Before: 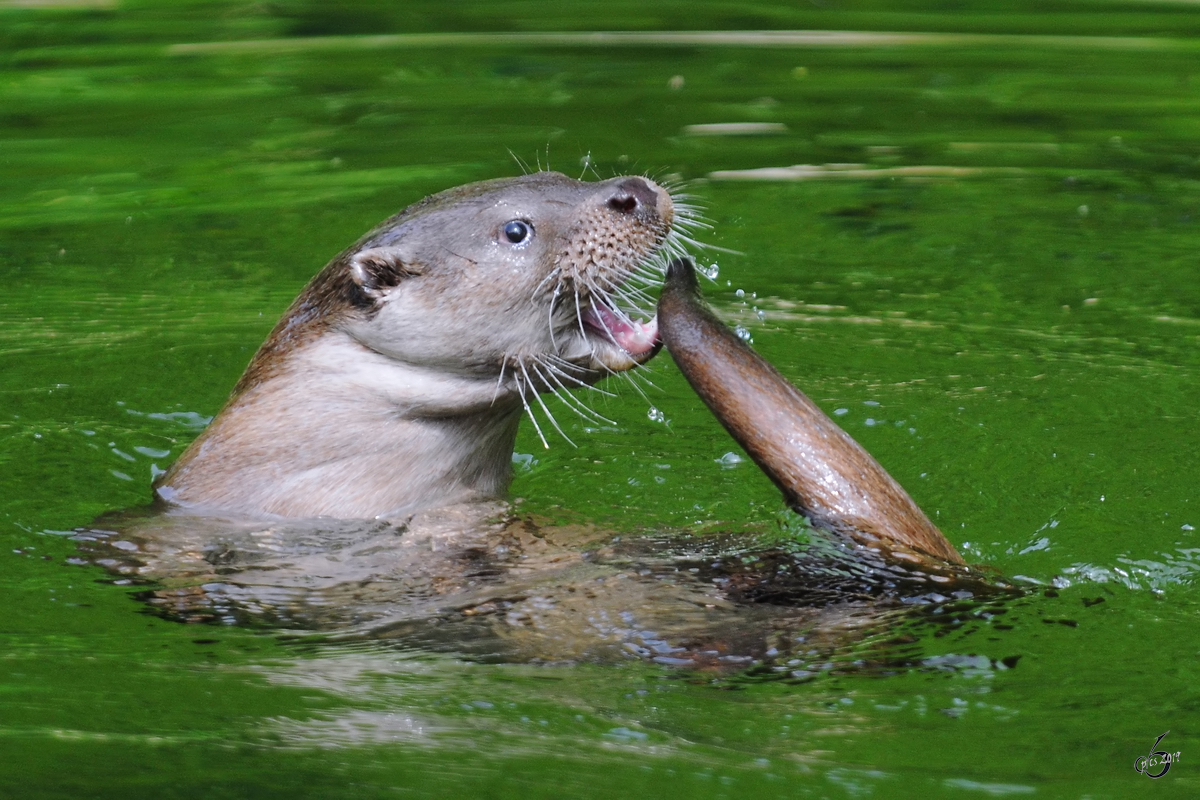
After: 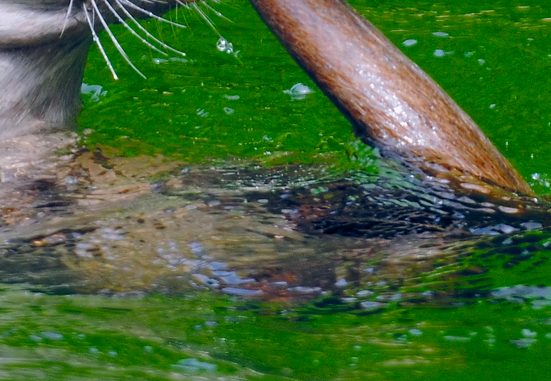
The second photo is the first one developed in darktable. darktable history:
color balance rgb: shadows lift › luminance -5.245%, shadows lift › chroma 1.129%, shadows lift › hue 218.45°, global offset › chroma 0.156%, global offset › hue 254.13°, linear chroma grading › global chroma 8.847%, perceptual saturation grading › global saturation 34.81%, perceptual saturation grading › highlights -25.047%, perceptual saturation grading › shadows 49.356%, perceptual brilliance grading › global brilliance 1.8%, perceptual brilliance grading › highlights -3.53%
crop: left 35.941%, top 46.128%, right 18.076%, bottom 6.192%
